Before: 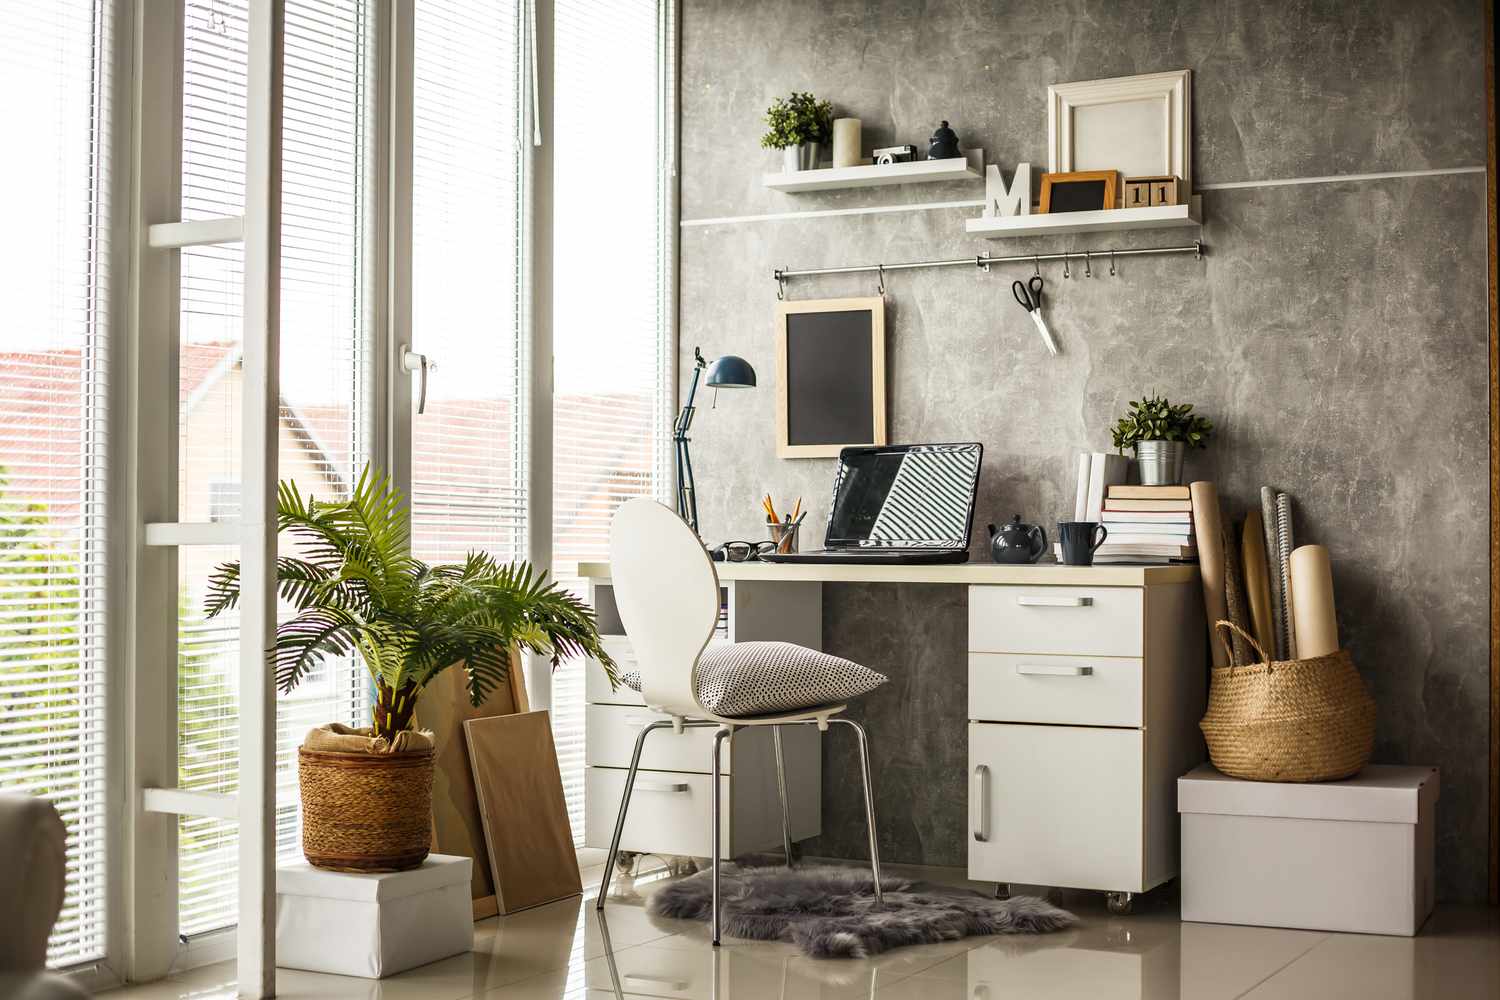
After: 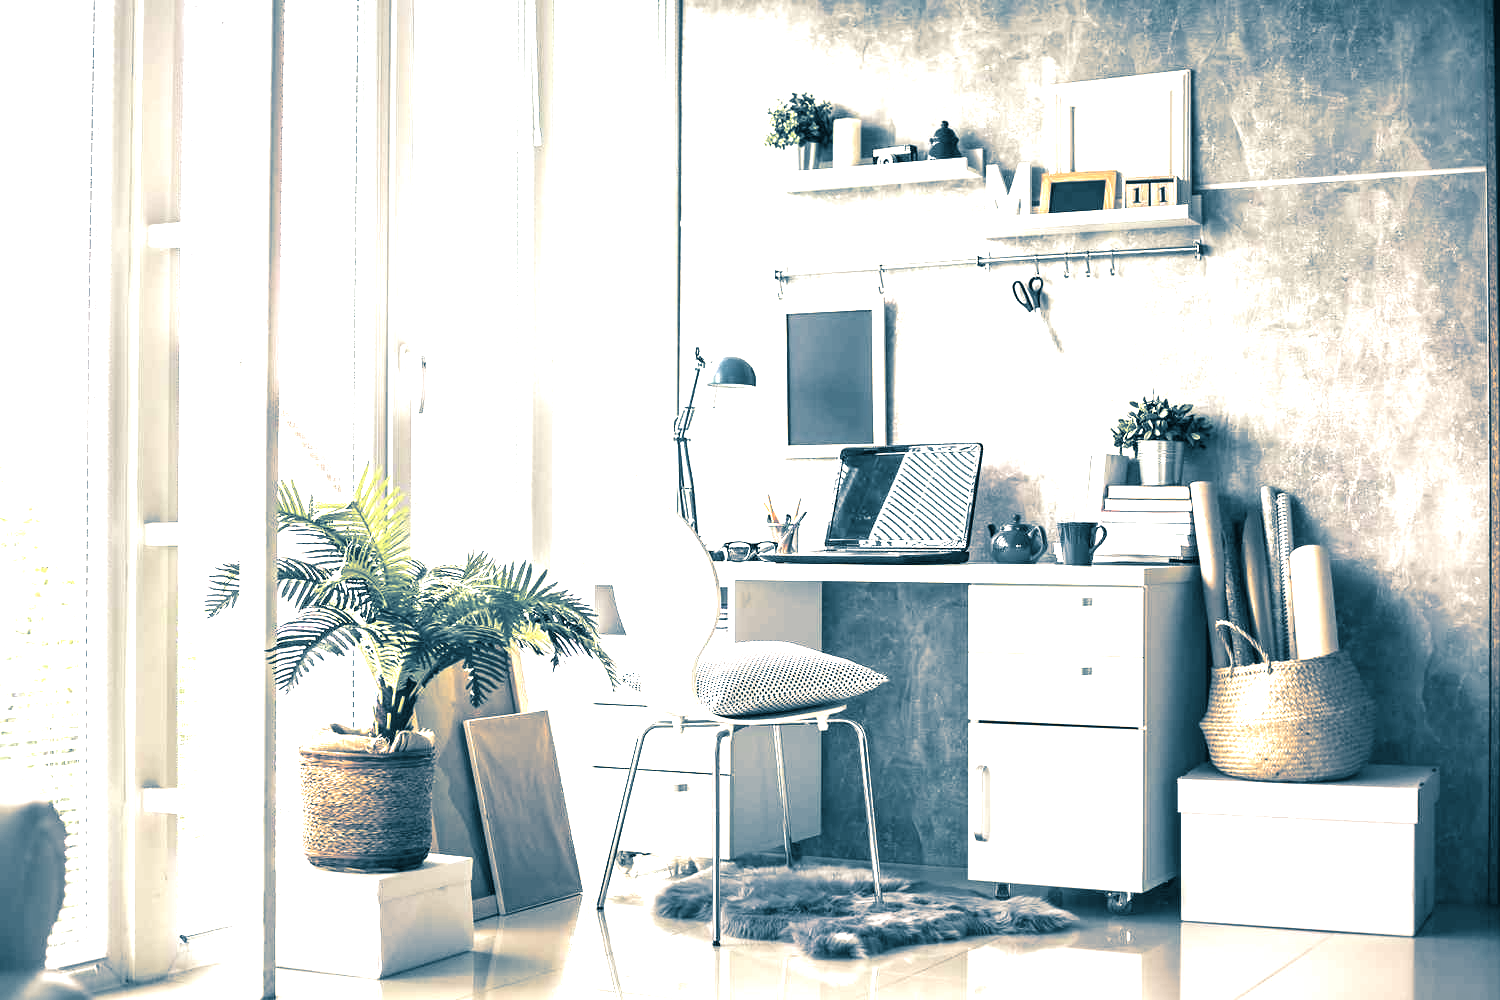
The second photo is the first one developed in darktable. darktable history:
exposure: exposure 2.04 EV, compensate highlight preservation false
split-toning: shadows › hue 212.4°, balance -70
contrast brightness saturation: contrast -0.05, saturation -0.41
